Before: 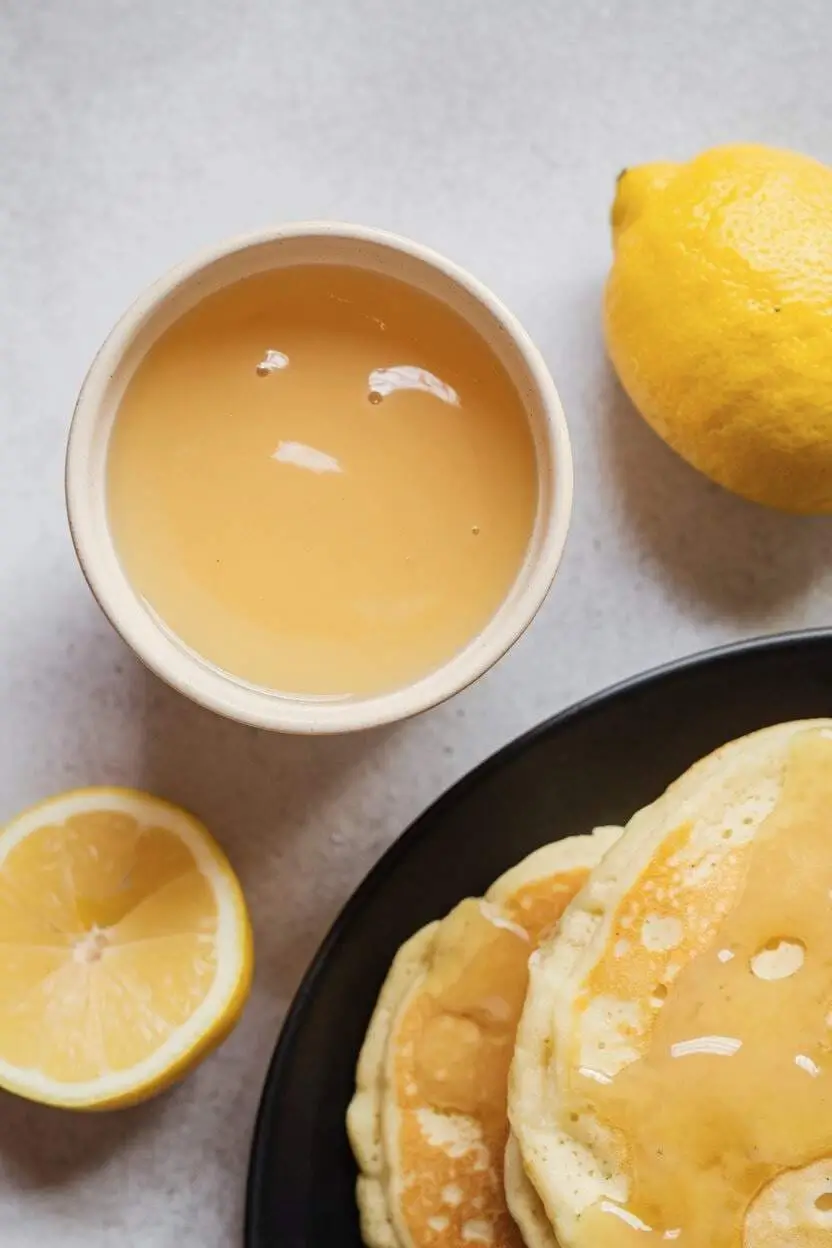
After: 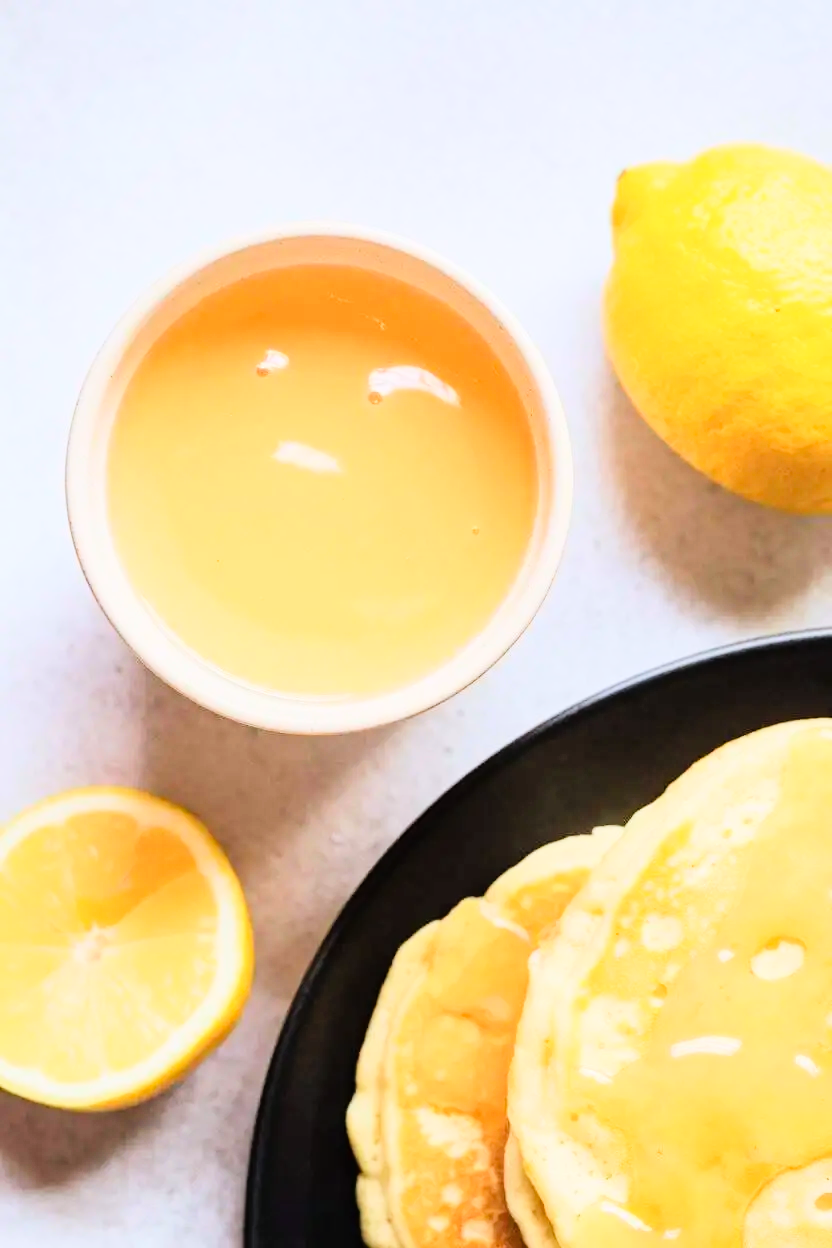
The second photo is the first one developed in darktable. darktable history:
white balance: red 0.983, blue 1.036
tone curve: curves: ch0 [(0, 0) (0.084, 0.074) (0.2, 0.297) (0.363, 0.591) (0.495, 0.765) (0.68, 0.901) (0.851, 0.967) (1, 1)], color space Lab, linked channels, preserve colors none
